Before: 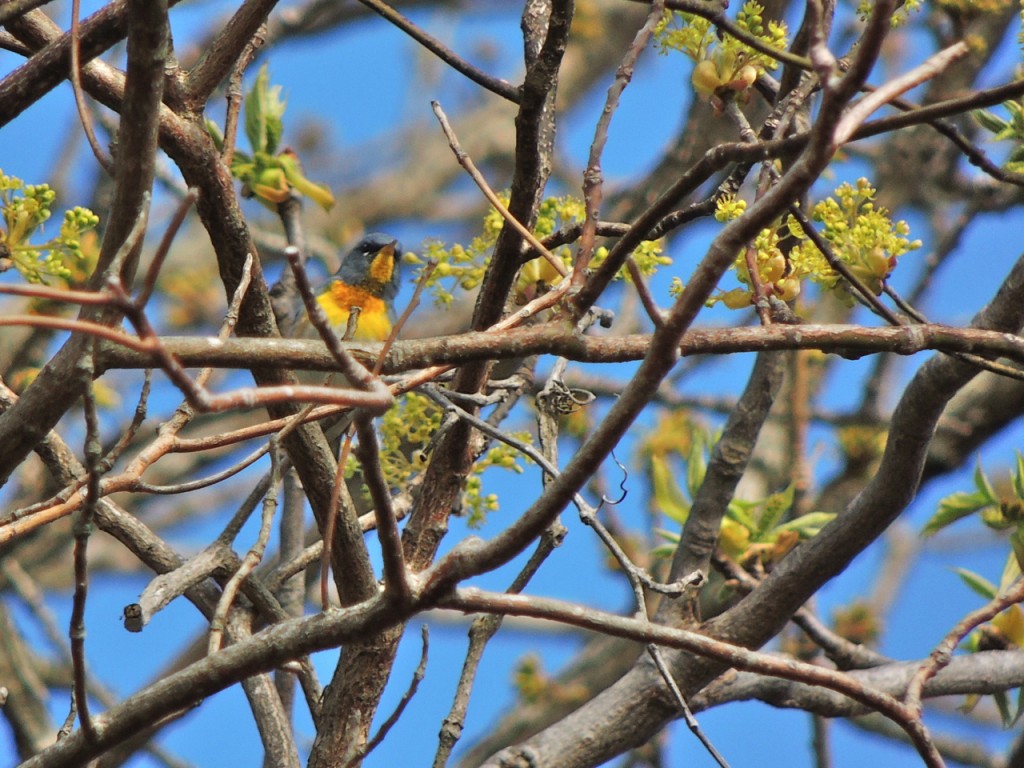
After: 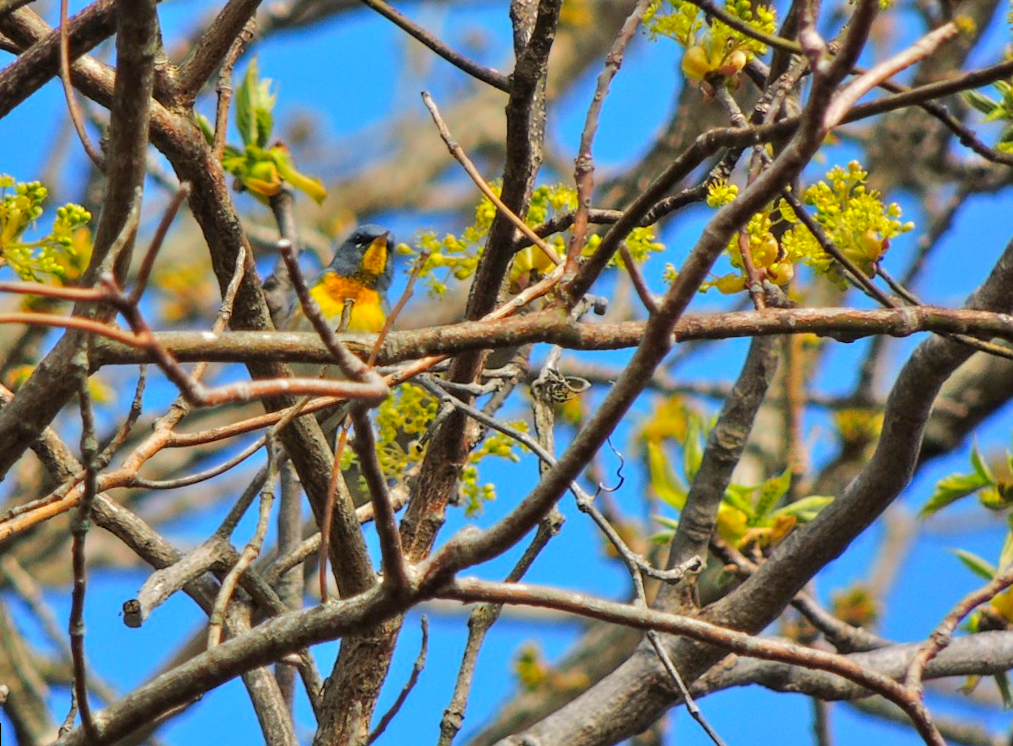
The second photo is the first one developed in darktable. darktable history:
contrast brightness saturation: contrast 0.01, saturation -0.05
rotate and perspective: rotation -1°, crop left 0.011, crop right 0.989, crop top 0.025, crop bottom 0.975
color balance rgb: perceptual saturation grading › global saturation 25%, perceptual brilliance grading › mid-tones 10%, perceptual brilliance grading › shadows 15%, global vibrance 20%
local contrast: on, module defaults
